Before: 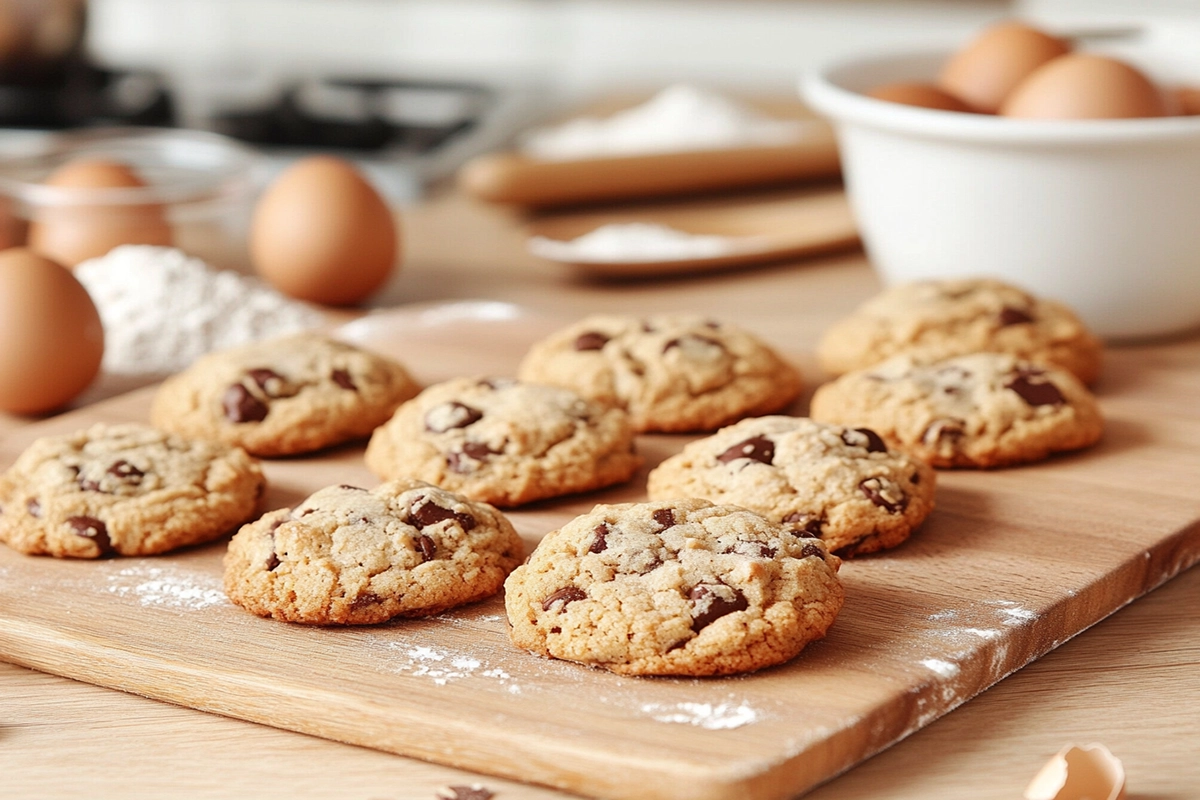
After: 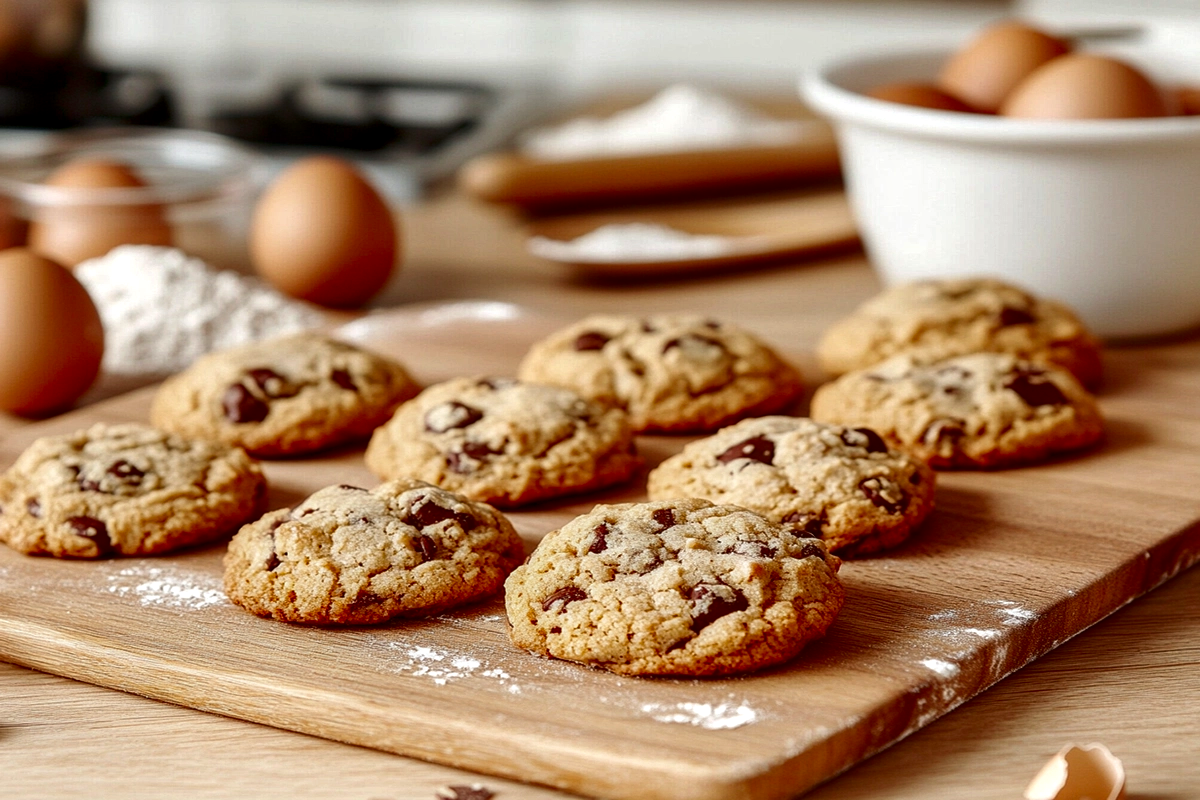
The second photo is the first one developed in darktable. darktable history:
contrast brightness saturation: brightness -0.248, saturation 0.201
local contrast: detail 130%
